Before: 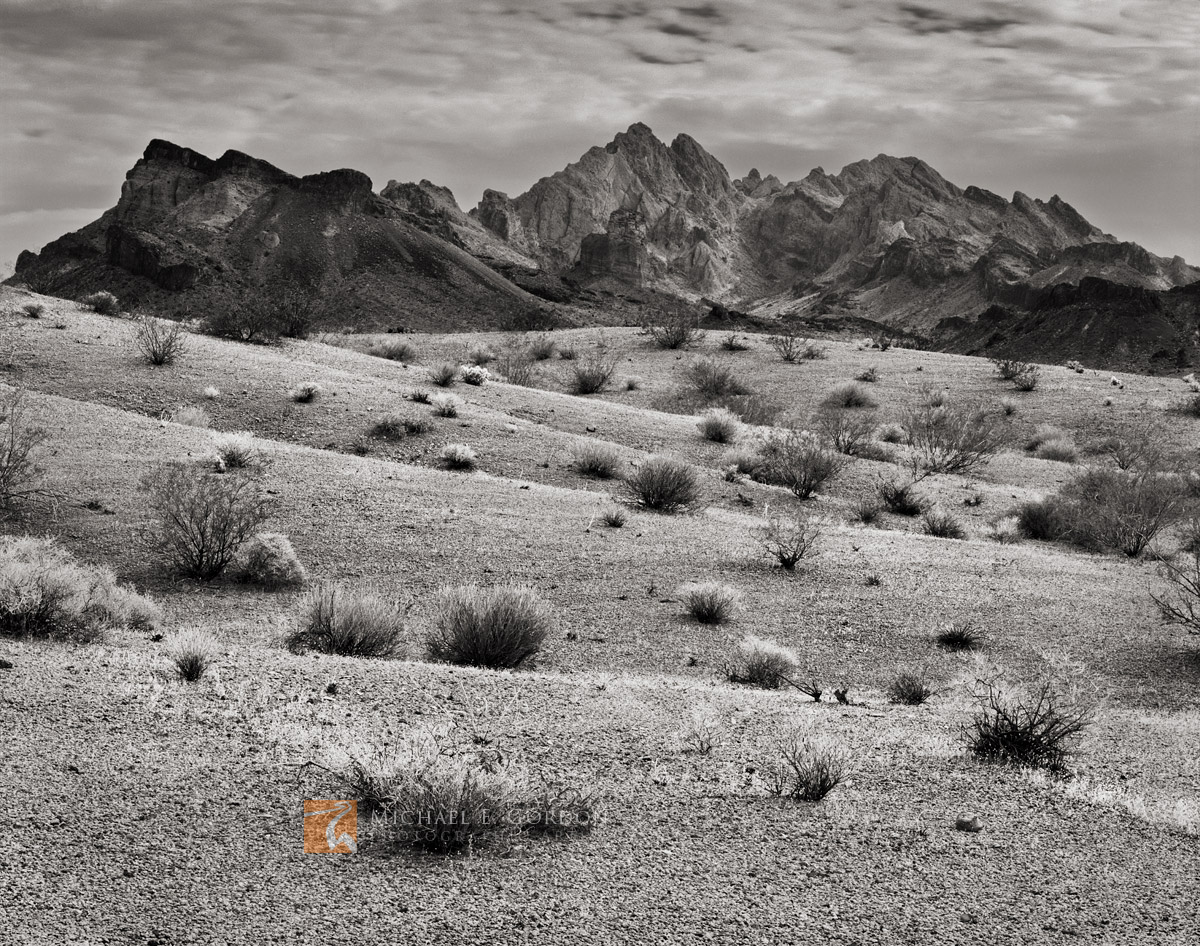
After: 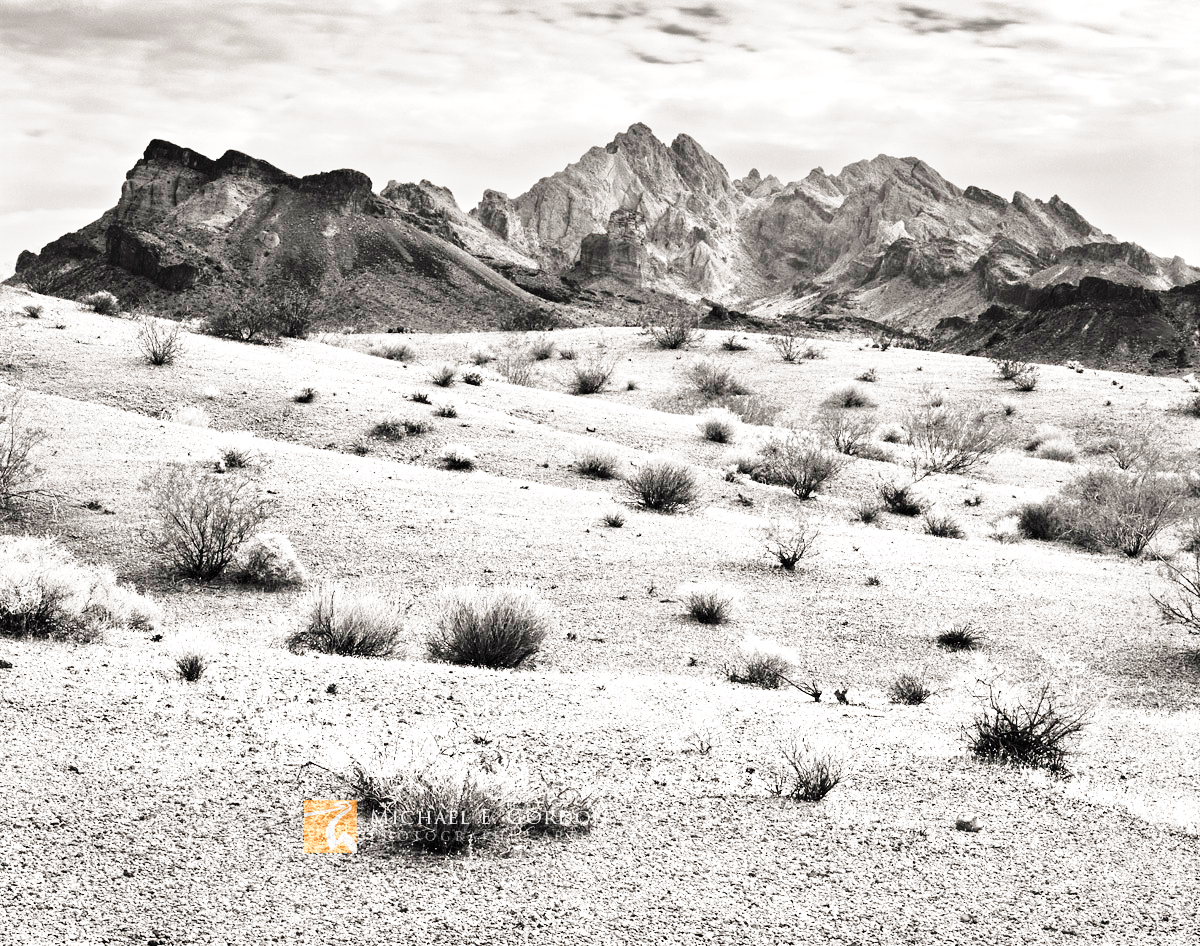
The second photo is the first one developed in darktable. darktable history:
exposure: black level correction 0, exposure 1 EV, compensate exposure bias true, compensate highlight preservation false
base curve: curves: ch0 [(0, 0) (0.028, 0.03) (0.121, 0.232) (0.46, 0.748) (0.859, 0.968) (1, 1)], preserve colors none
